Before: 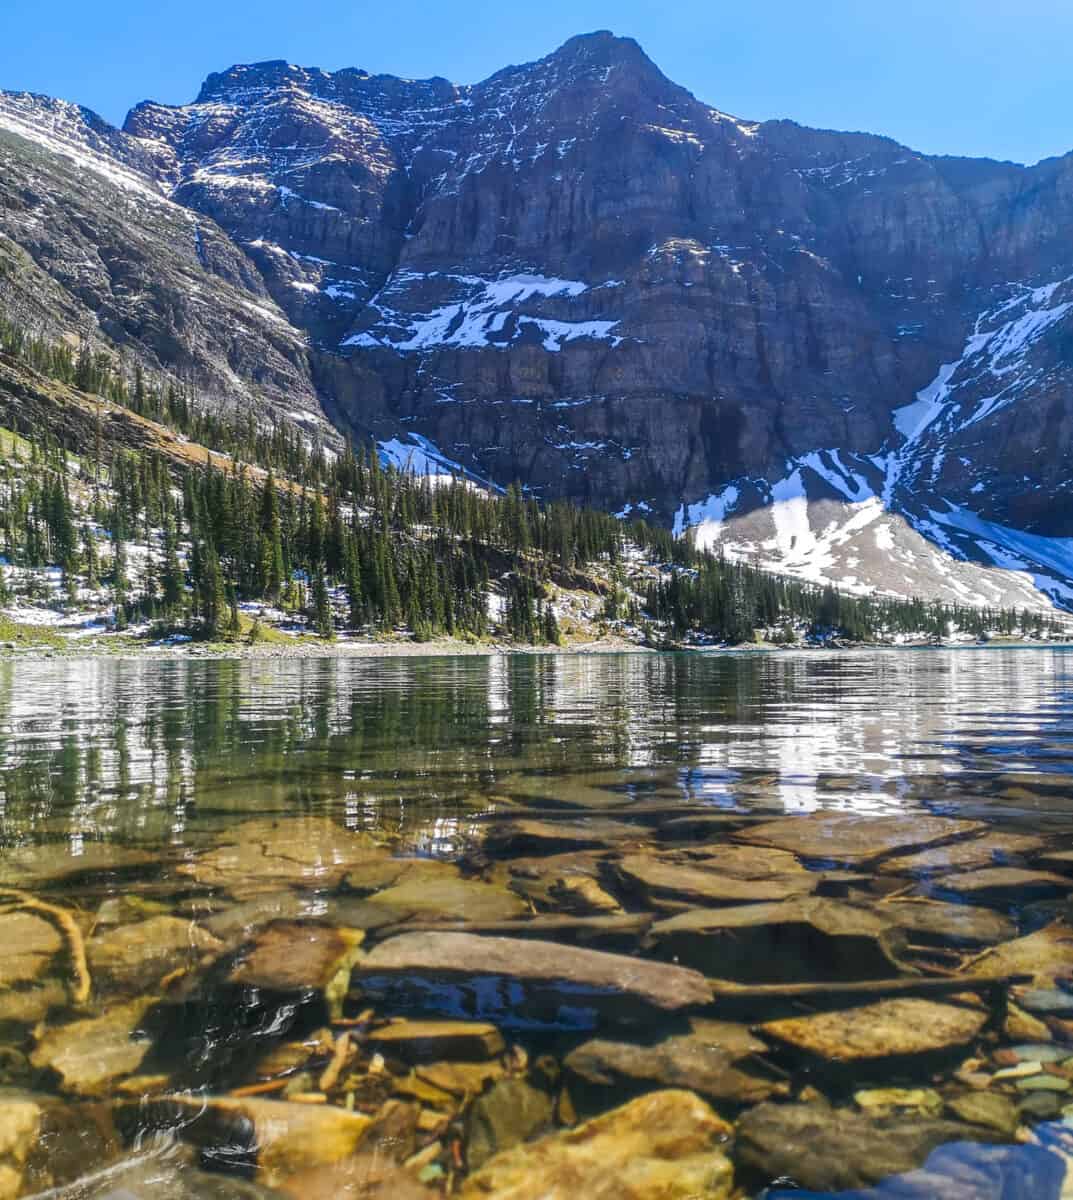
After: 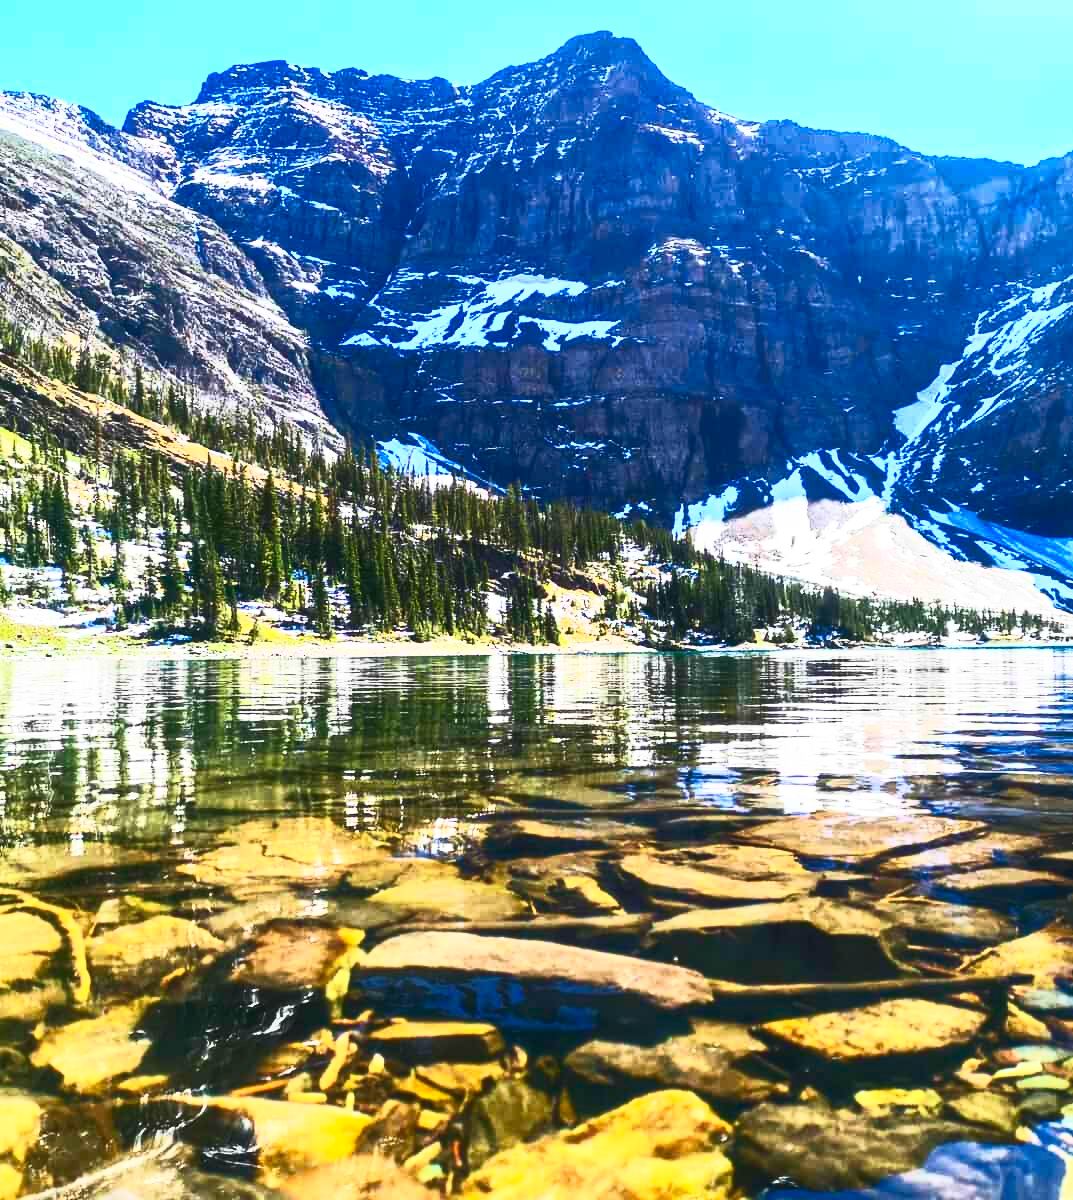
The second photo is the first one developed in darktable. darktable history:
contrast brightness saturation: contrast 0.83, brightness 0.59, saturation 0.59
velvia: on, module defaults
